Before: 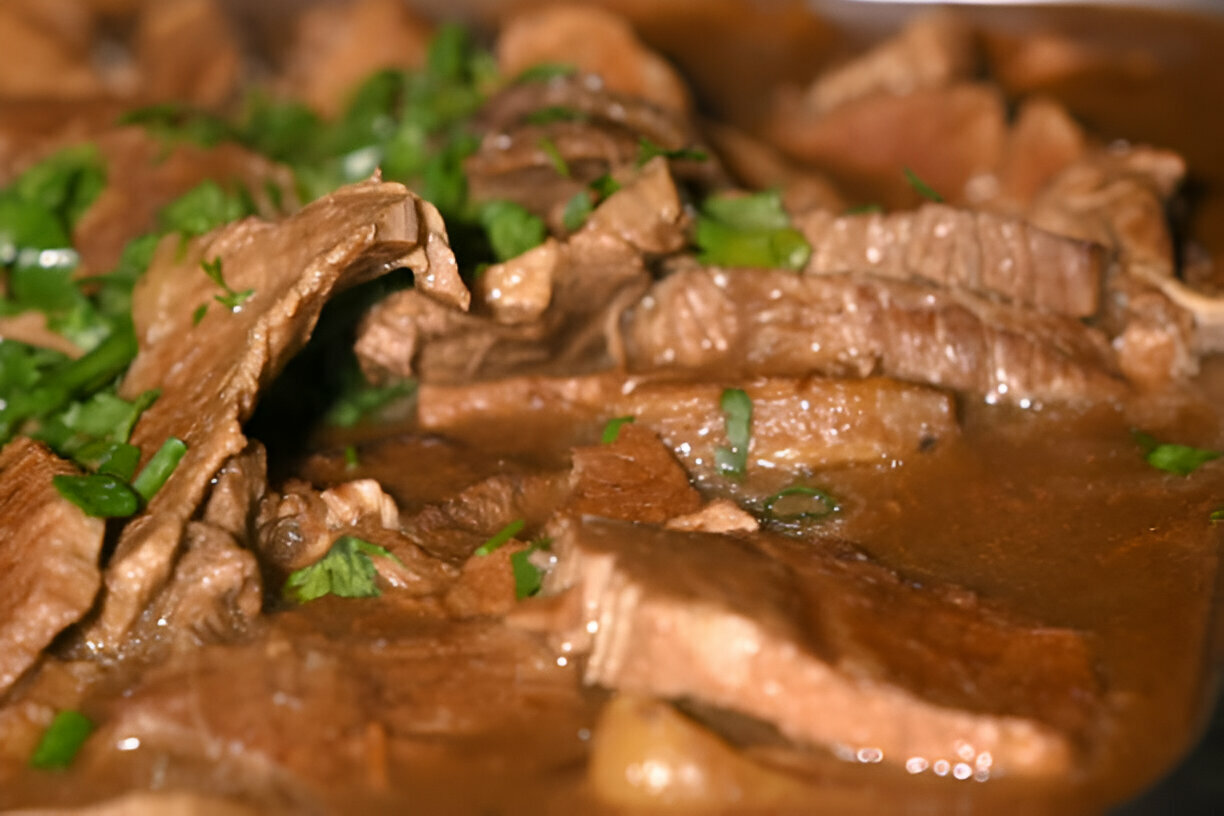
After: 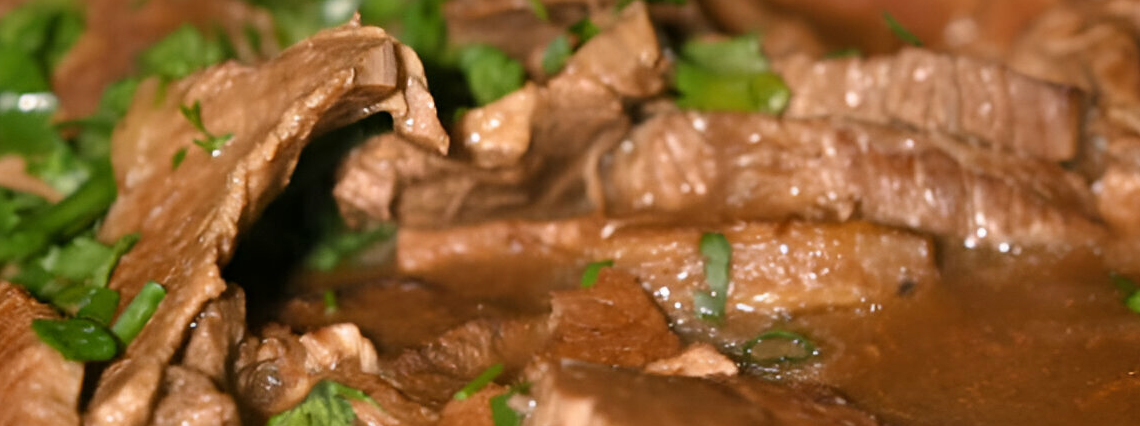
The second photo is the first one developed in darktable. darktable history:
shadows and highlights: shadows color adjustment 97.66%, soften with gaussian
crop: left 1.744%, top 19.225%, right 5.069%, bottom 28.357%
